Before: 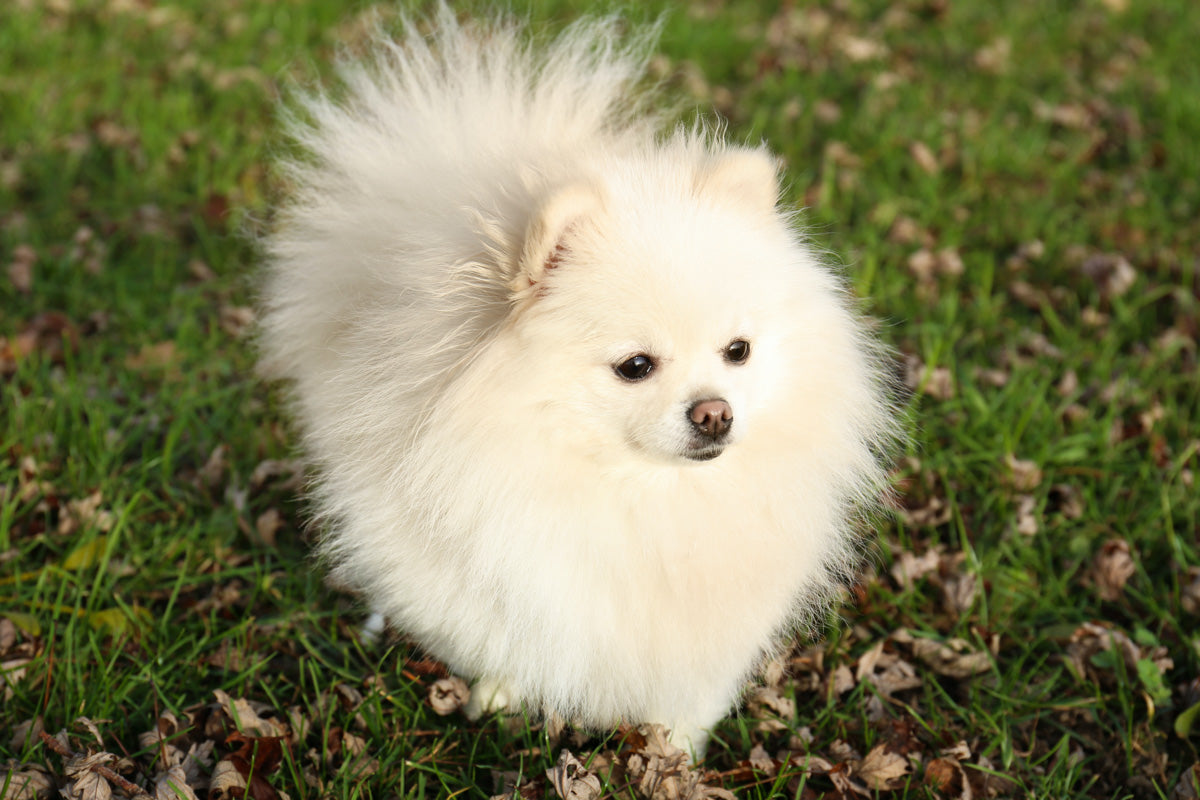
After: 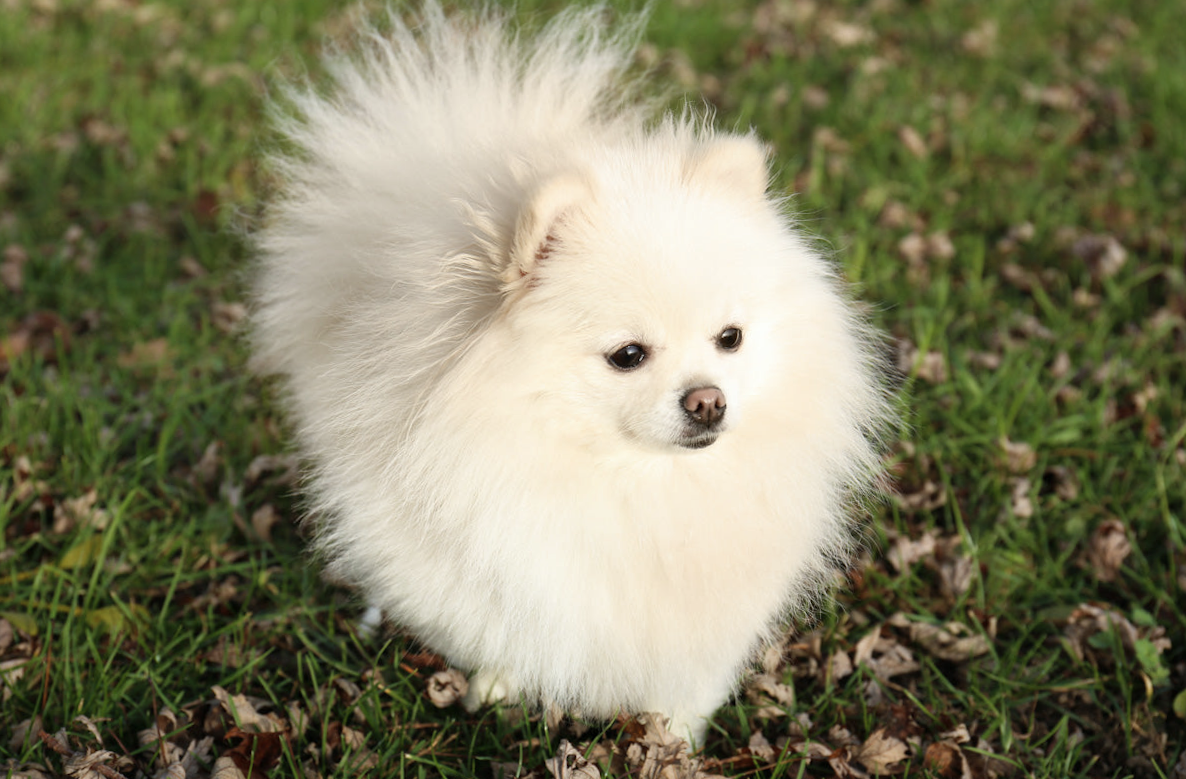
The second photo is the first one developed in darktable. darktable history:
contrast brightness saturation: saturation -0.17
rotate and perspective: rotation -1°, crop left 0.011, crop right 0.989, crop top 0.025, crop bottom 0.975
